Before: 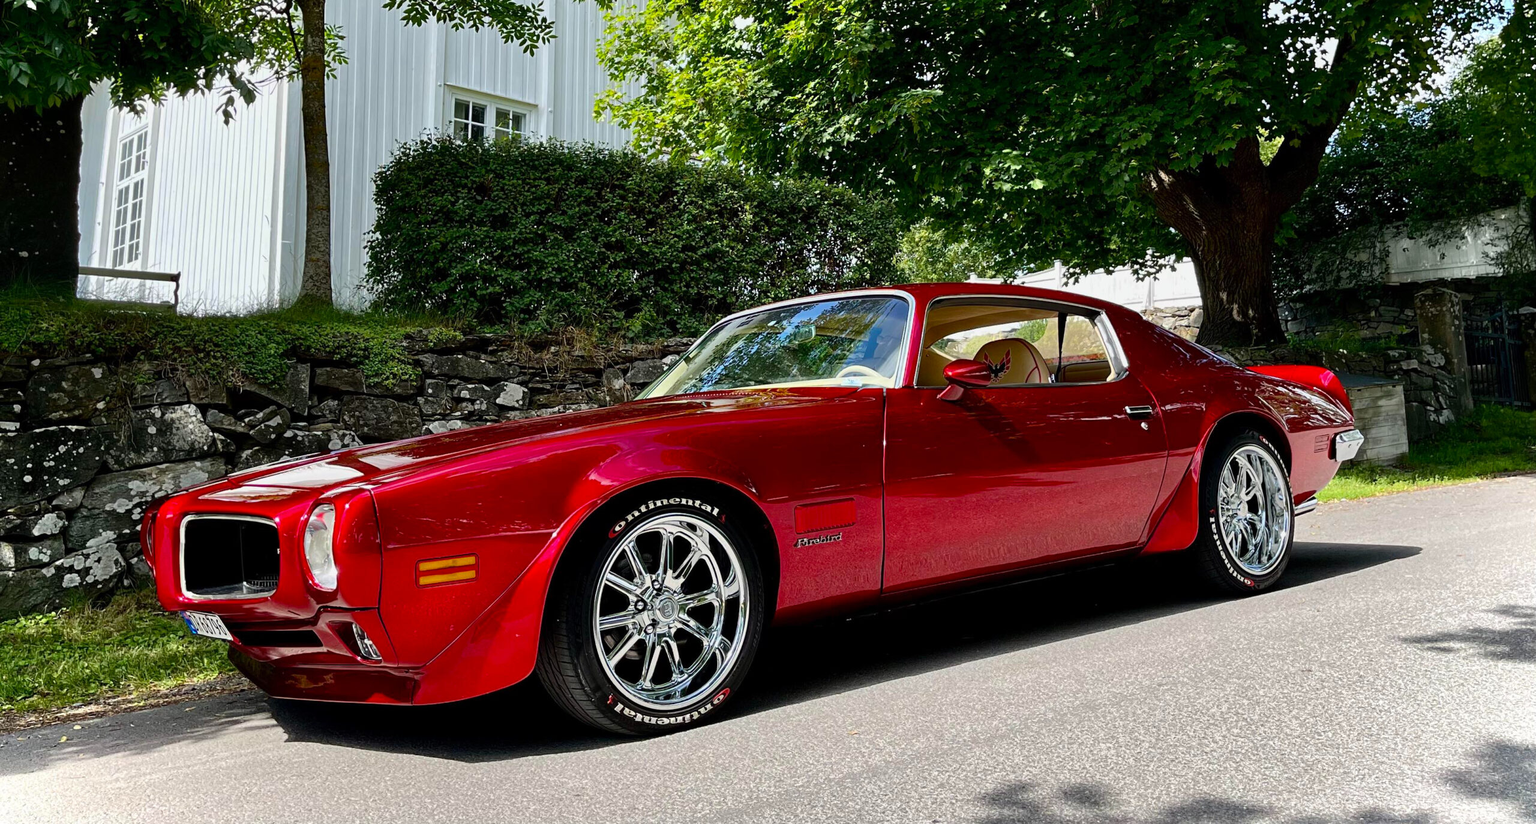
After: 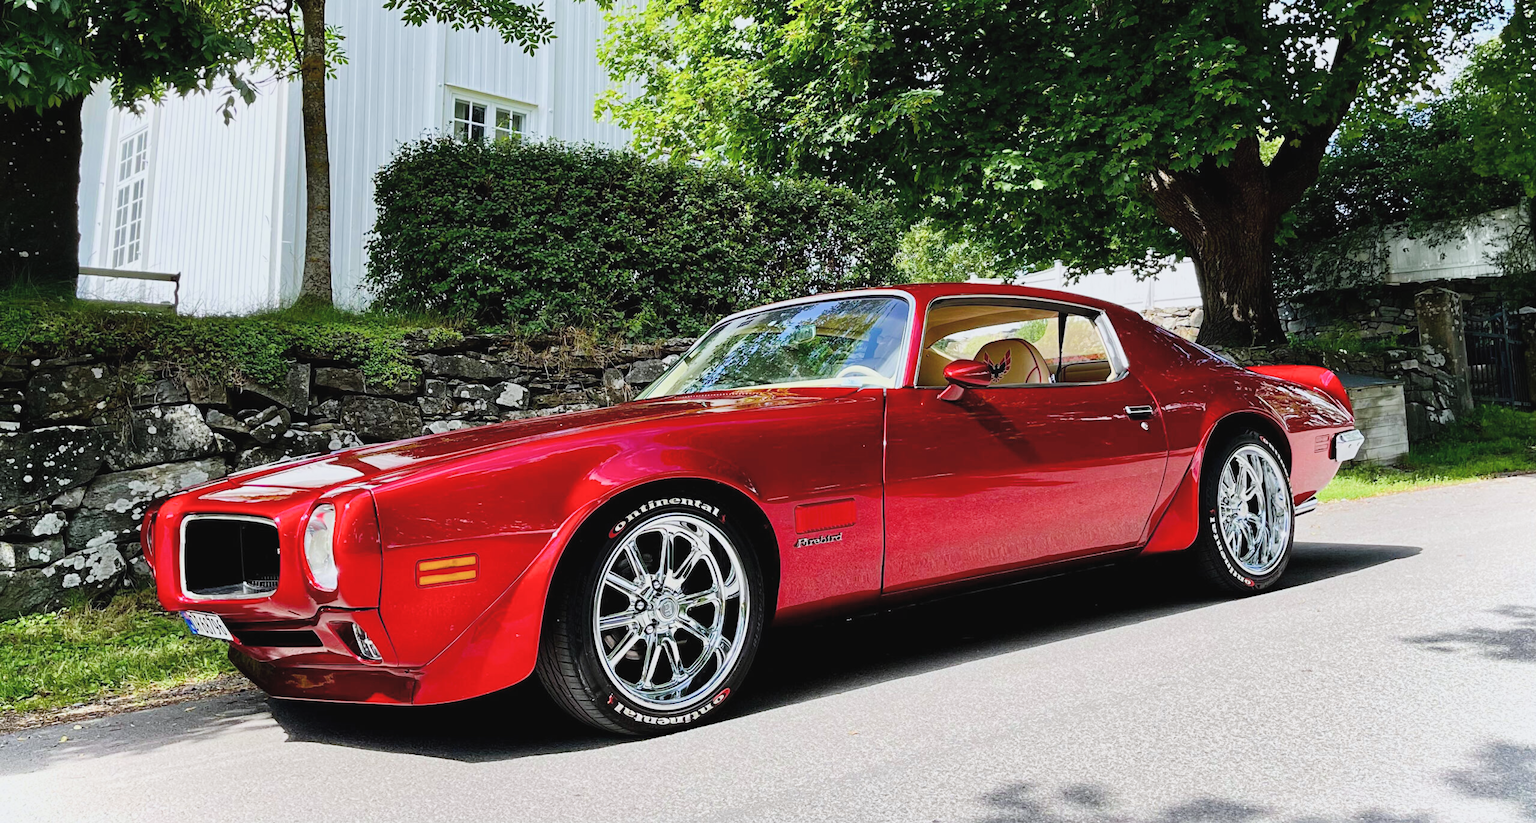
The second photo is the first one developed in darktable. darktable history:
filmic rgb: black relative exposure -7.65 EV, white relative exposure 4.56 EV, hardness 3.61
white balance: red 0.983, blue 1.036
exposure: black level correction -0.005, exposure 1 EV, compensate highlight preservation false
